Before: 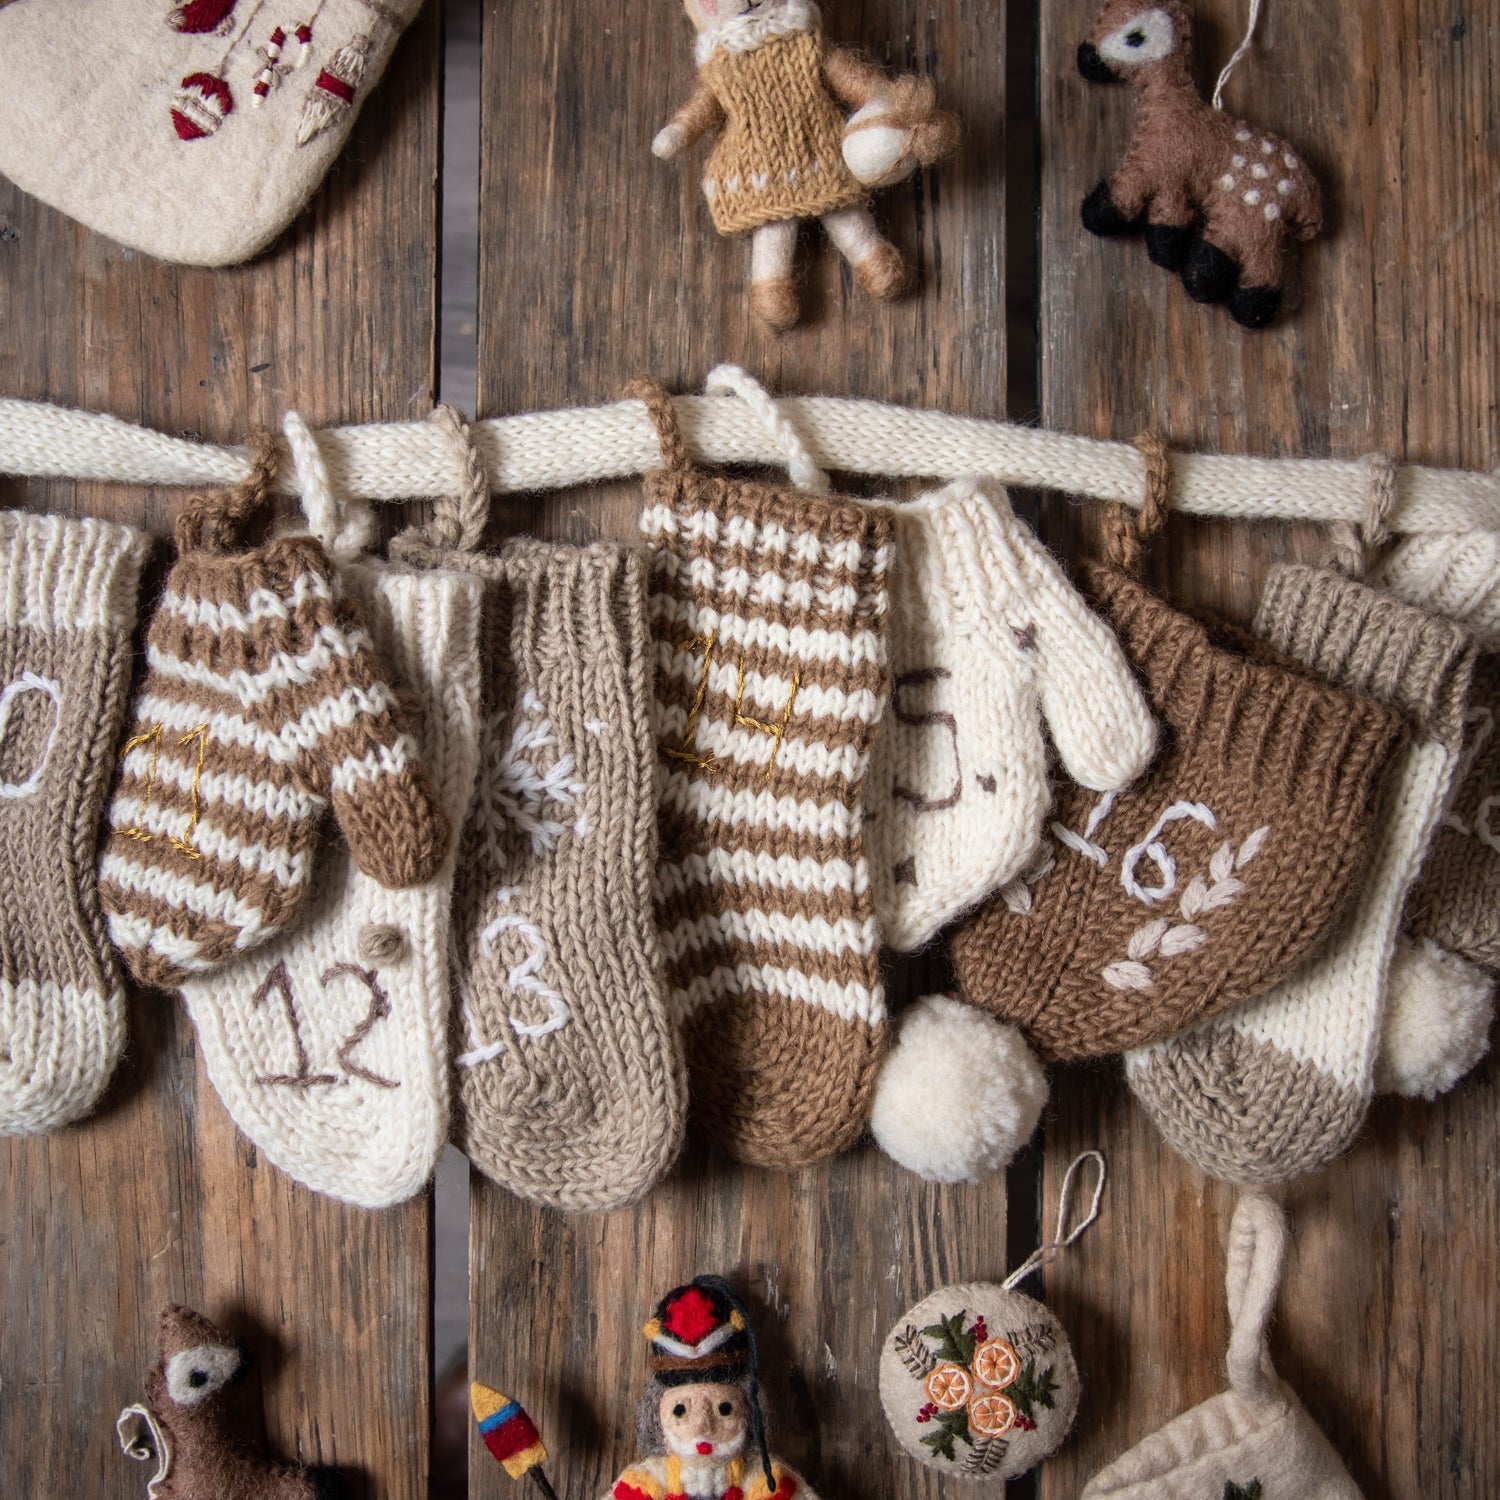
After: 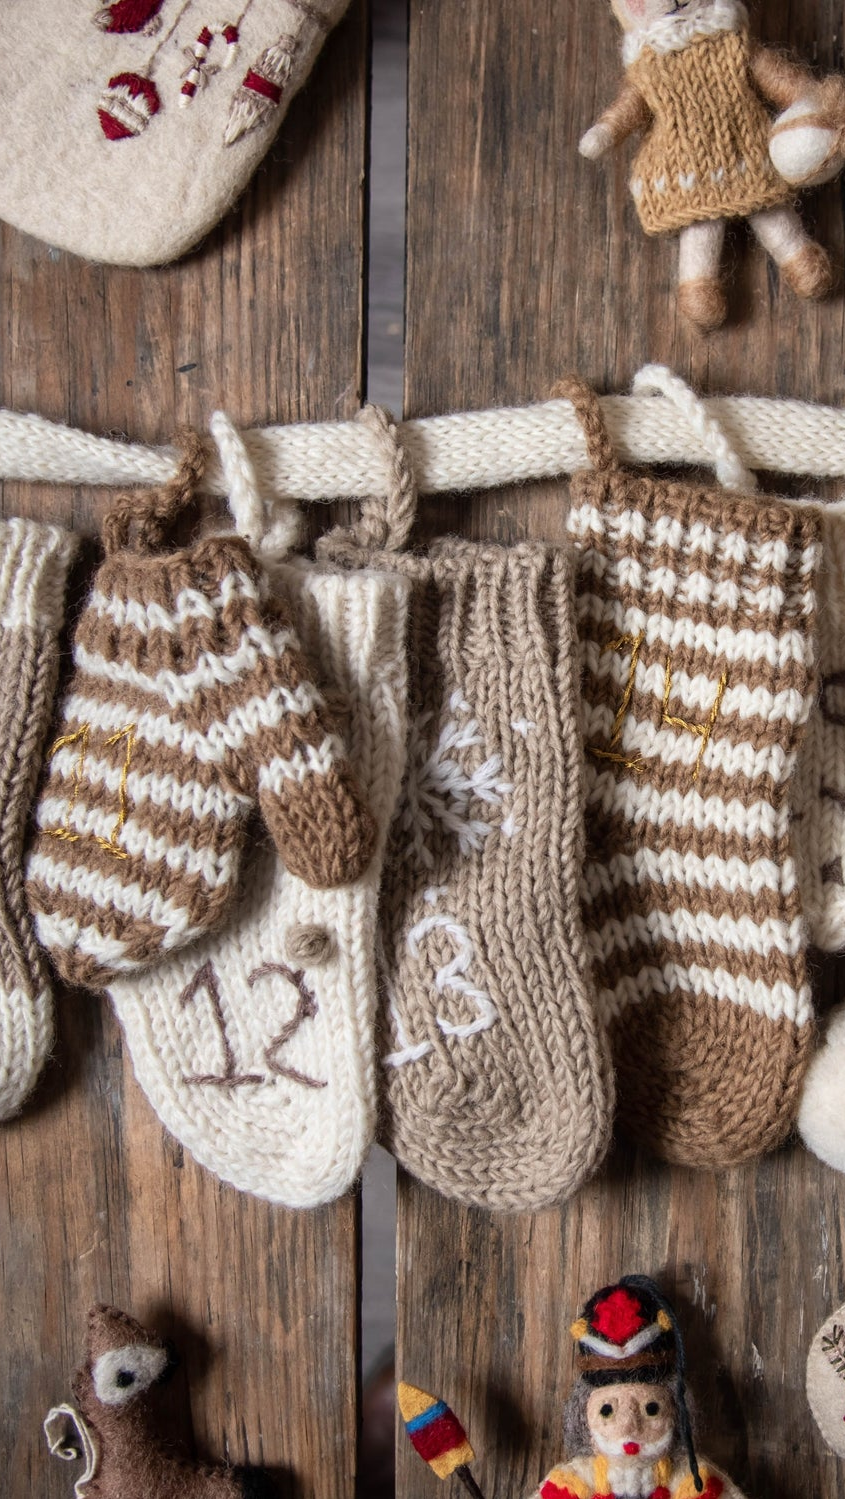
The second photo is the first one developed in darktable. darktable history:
crop: left 4.875%, right 38.789%
